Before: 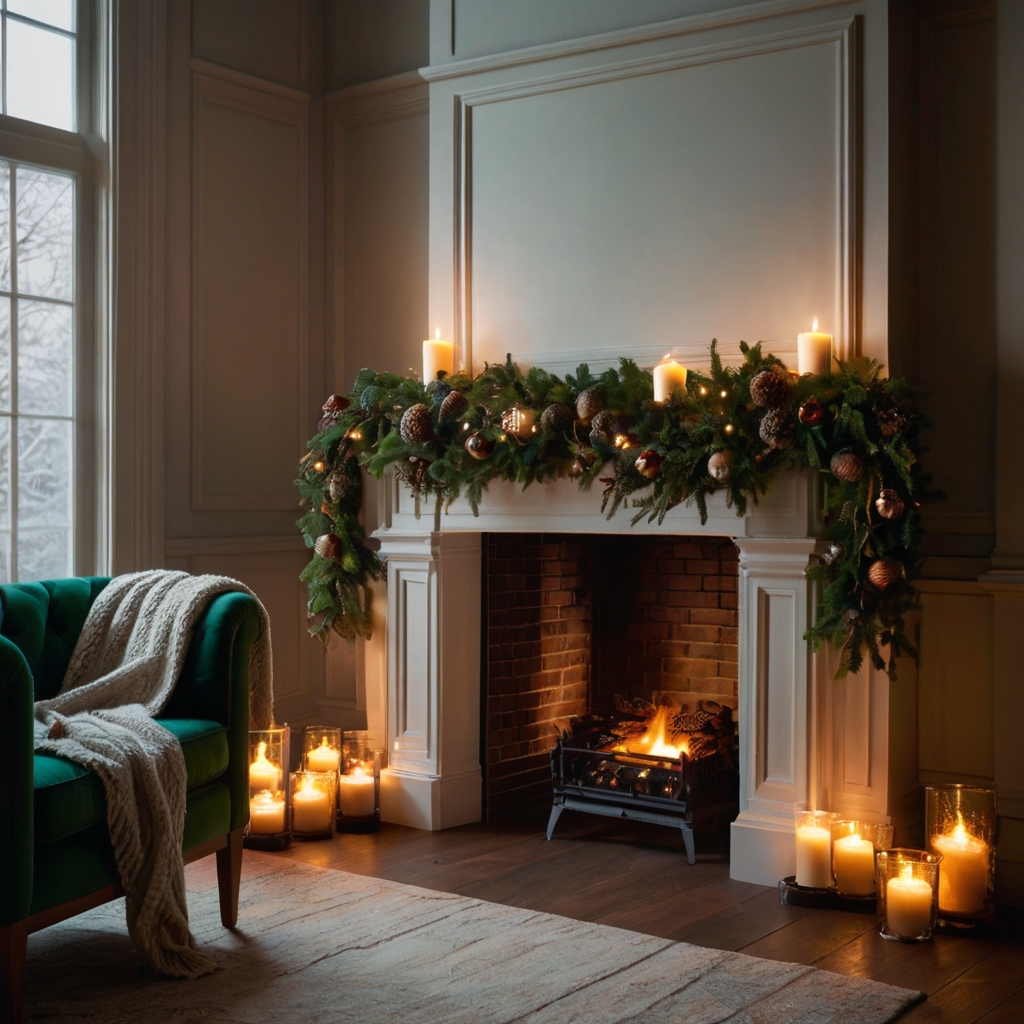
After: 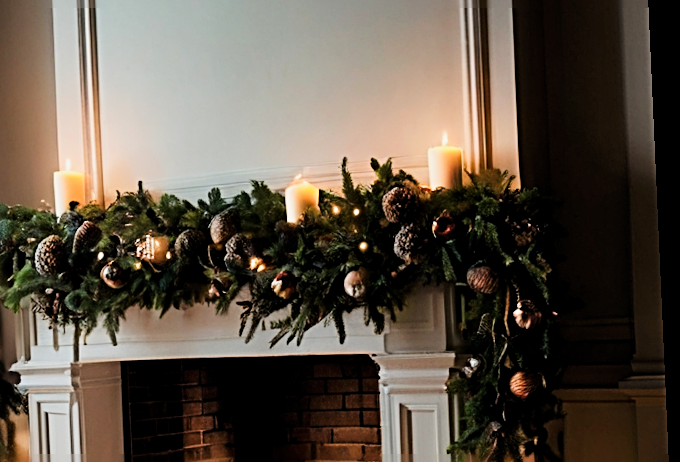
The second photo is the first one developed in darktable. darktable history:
tone curve: curves: ch0 [(0.021, 0) (0.104, 0.052) (0.496, 0.526) (0.737, 0.783) (1, 1)], color space Lab, linked channels, preserve colors none
crop: left 36.005%, top 18.293%, right 0.31%, bottom 38.444%
exposure: exposure 0.6 EV, compensate highlight preservation false
rotate and perspective: rotation -2.56°, automatic cropping off
filmic rgb: hardness 4.17
sharpen: radius 3.025, amount 0.757
